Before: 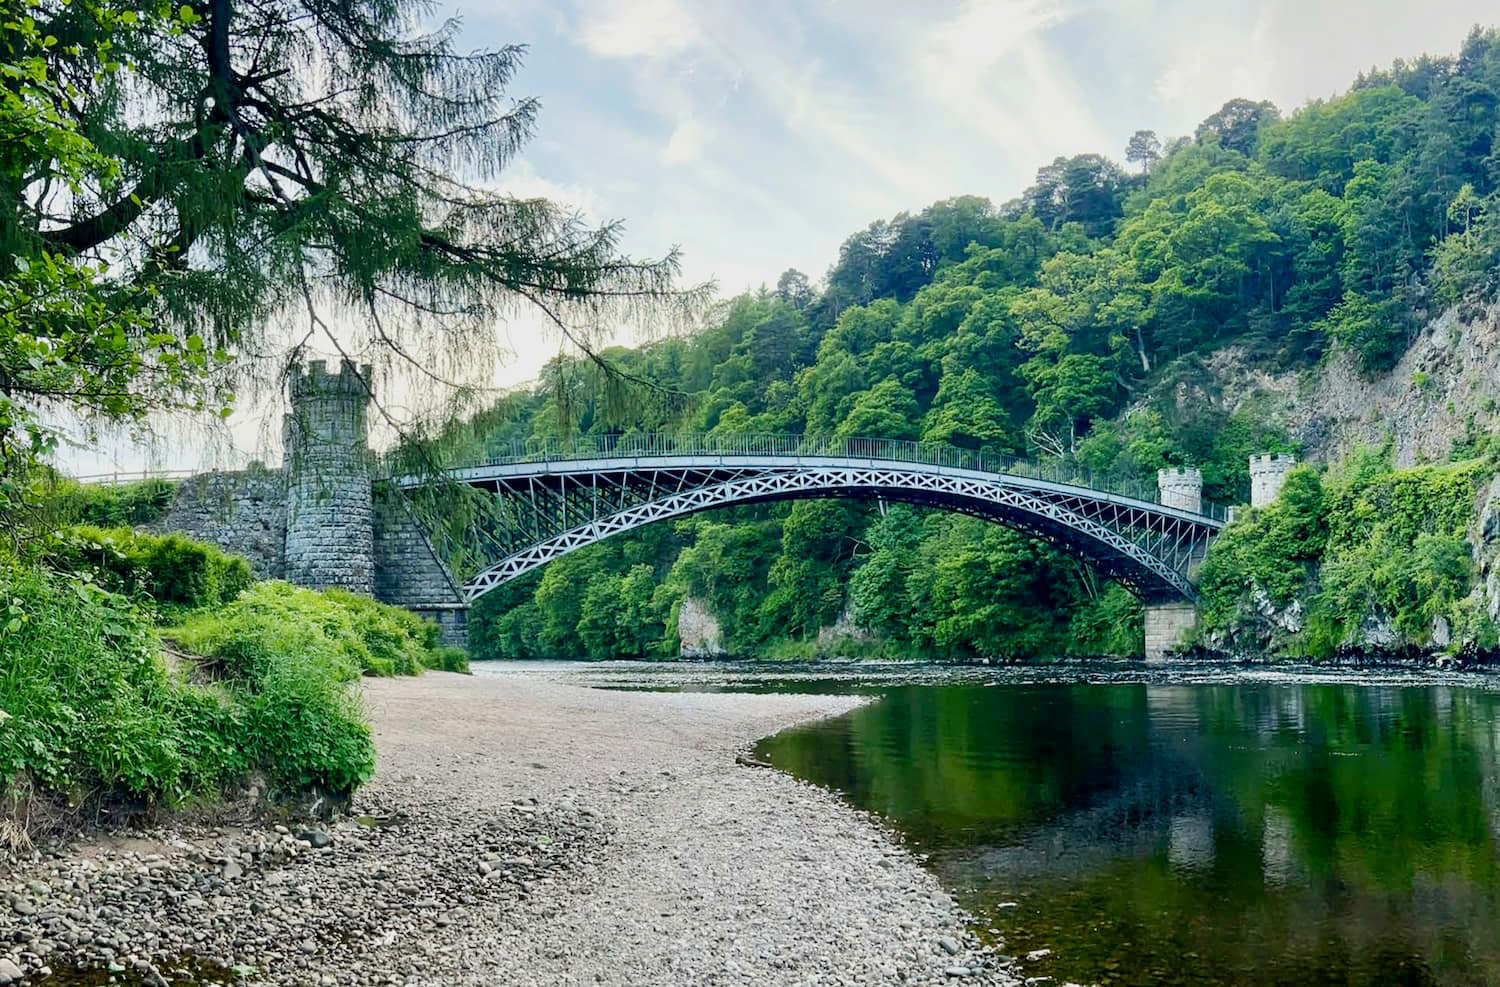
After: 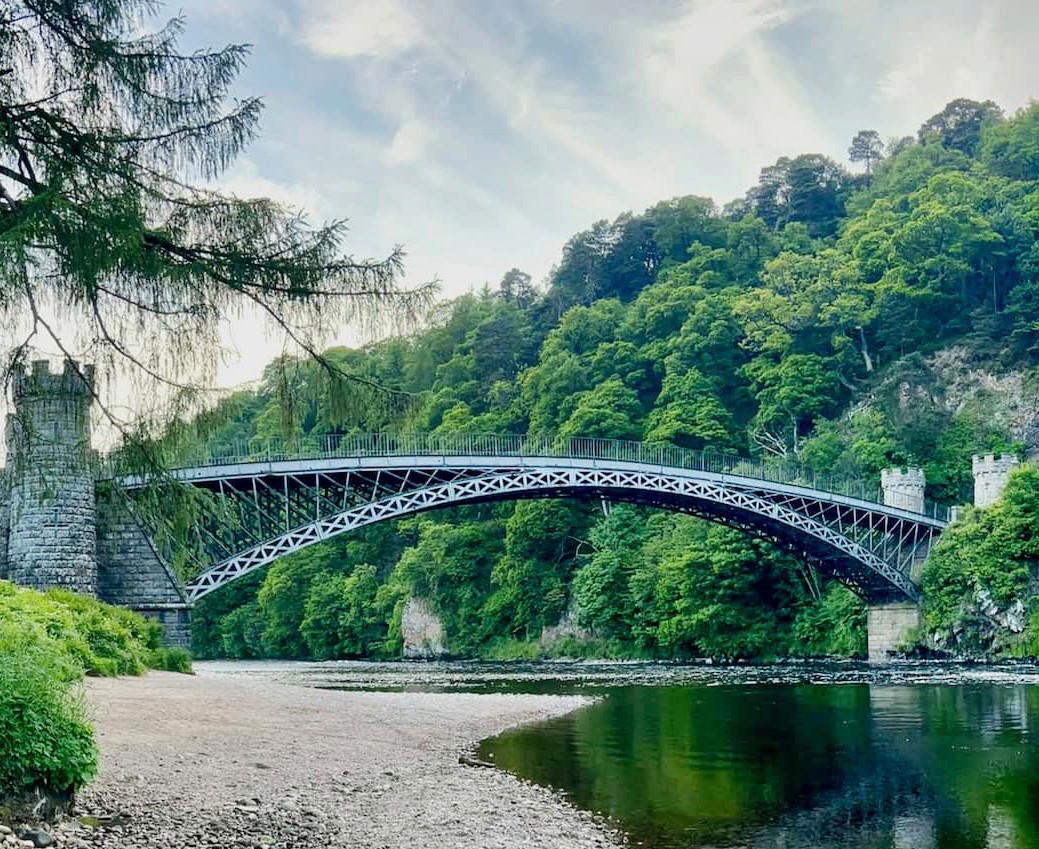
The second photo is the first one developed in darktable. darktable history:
crop: left 18.479%, right 12.2%, bottom 13.971%
shadows and highlights: soften with gaussian
